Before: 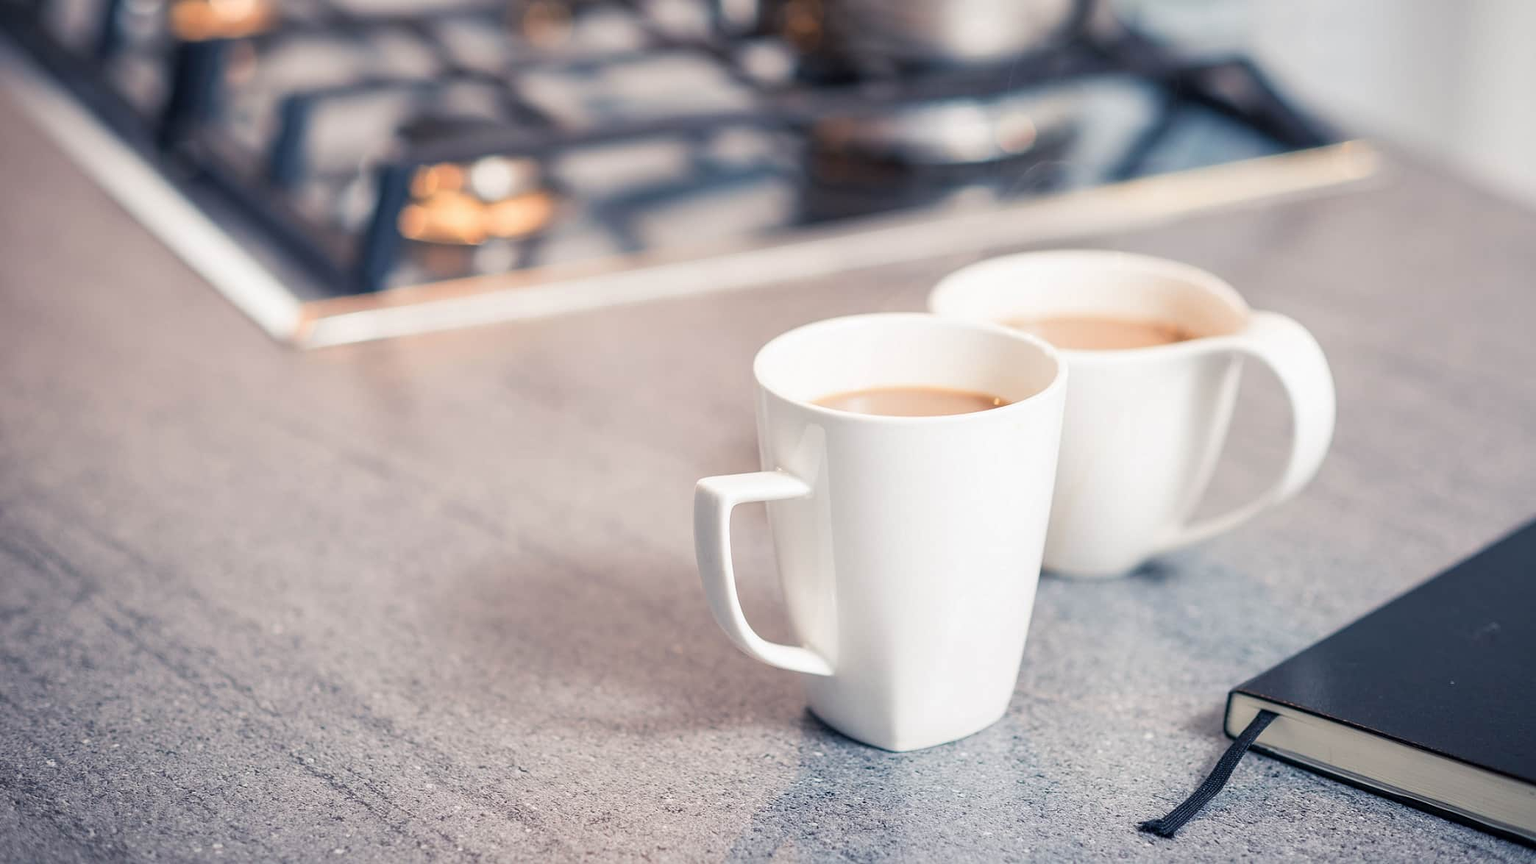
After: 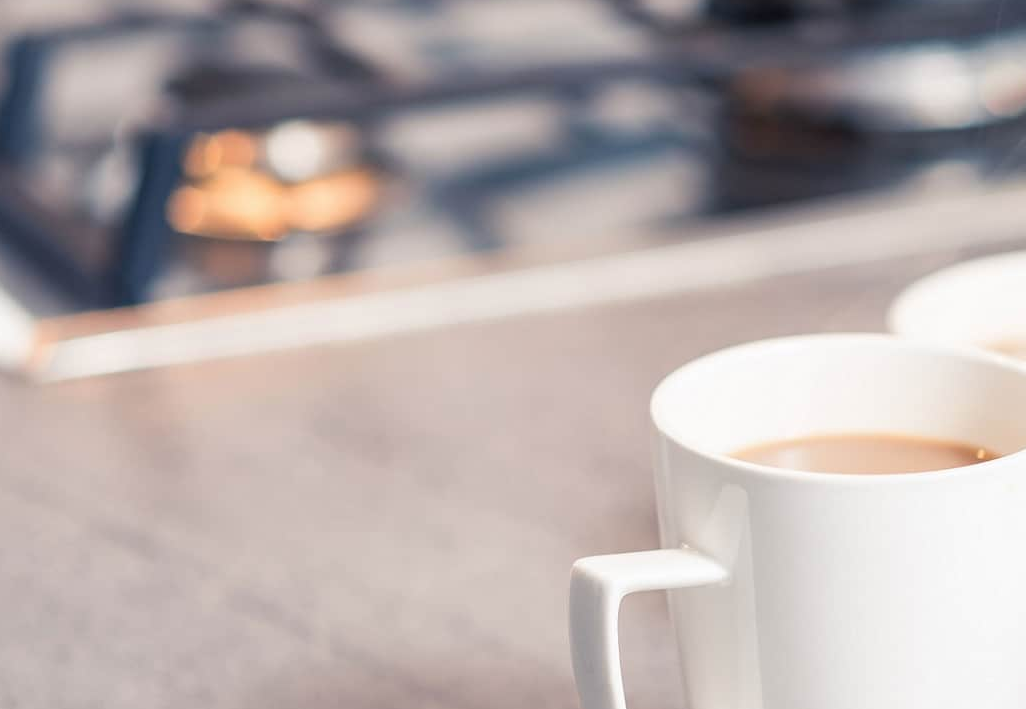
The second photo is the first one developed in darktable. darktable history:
crop: left 17.919%, top 7.868%, right 32.935%, bottom 31.738%
